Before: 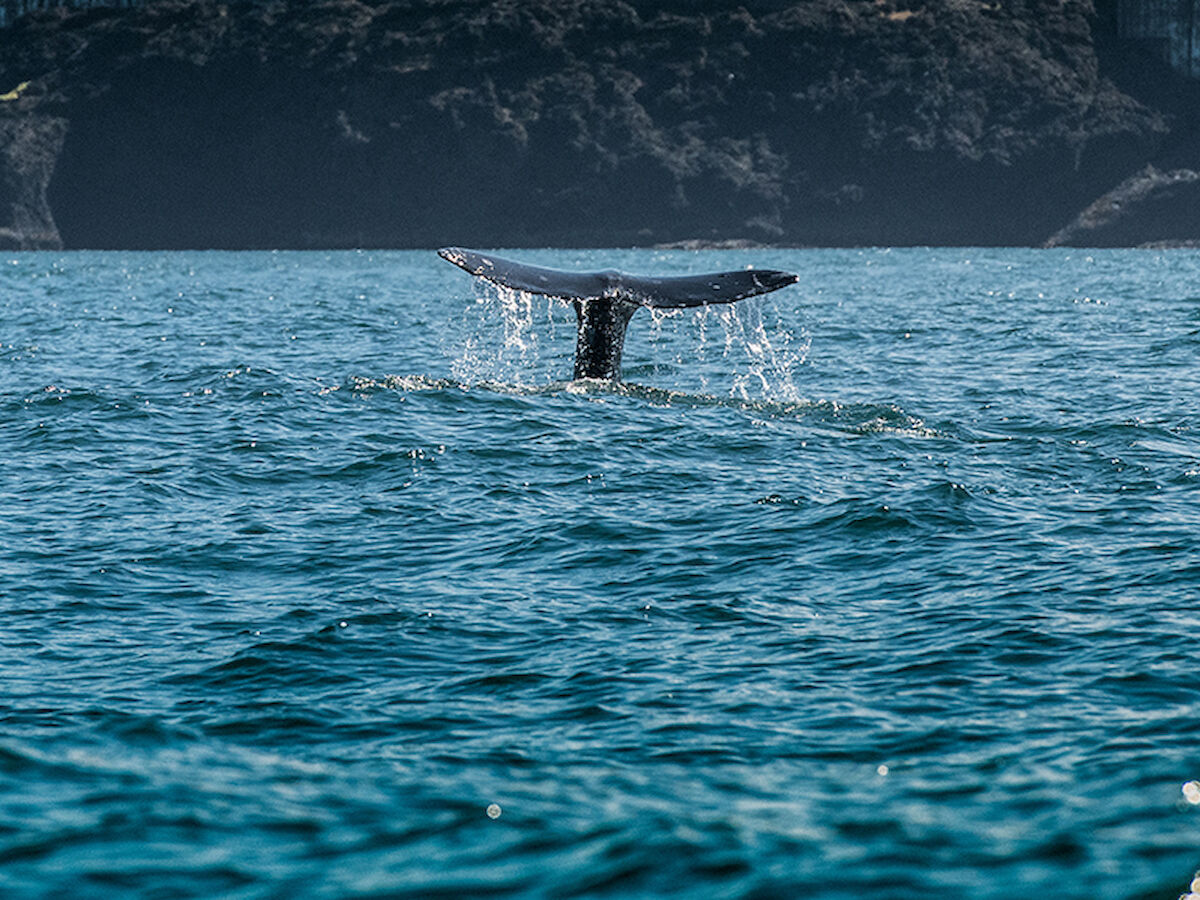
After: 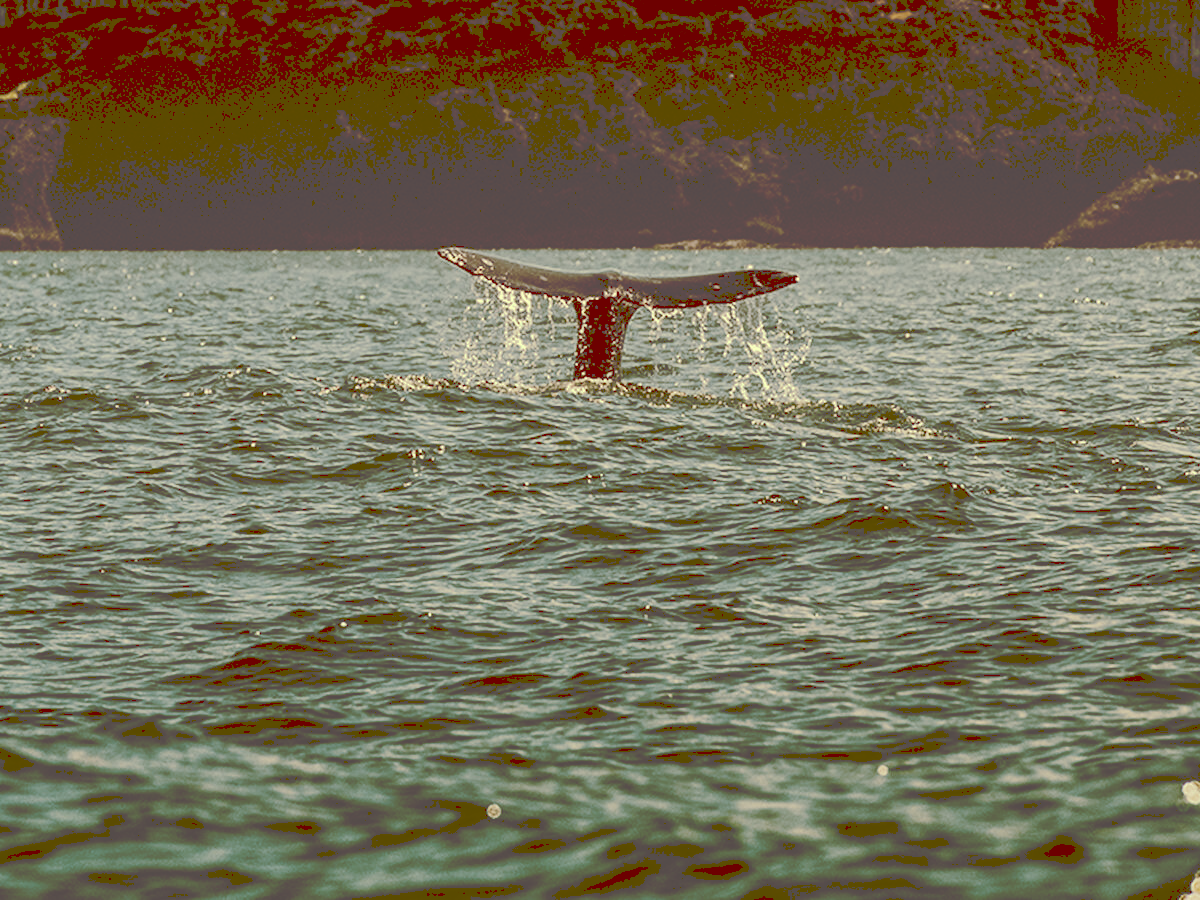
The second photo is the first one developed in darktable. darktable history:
tone curve: curves: ch0 [(0, 0) (0.003, 0.318) (0.011, 0.318) (0.025, 0.318) (0.044, 0.32) (0.069, 0.321) (0.1, 0.322) (0.136, 0.324) (0.177, 0.327) (0.224, 0.332) (0.277, 0.352) (0.335, 0.397) (0.399, 0.458) (0.468, 0.539) (0.543, 0.617) (0.623, 0.689) (0.709, 0.752) (0.801, 0.819) (0.898, 0.871) (1, 1)], preserve colors none
color look up table: target L [97.88, 86.44, 78.21, 78.67, 77.06, 64.81, 56.89, 48.34, 50.21, 39.14, 33.38, 13.99, 82.71, 84.06, 73.93, 76.78, 69.69, 64.44, 56.85, 63.23, 57.93, 49.68, 45.64, 42.71, 33.94, 31.43, 25.65, 11.24, 99.74, 85.4, 74.91, 81.48, 65.81, 87.07, 73.02, 48.77, 76.17, 49.45, 49.57, 33.22, 14.91, 29.94, 12.53, 12.7, 11.32, 66.12, 46.91, 46.54, 32.06], target a [-22.87, -27.62, -40.54, -41.28, -12.08, -7.44, -27.85, -34.91, -13.27, -14.29, -10.18, 37.8, 1.06, 1.776, 17.02, 17.72, 39.27, 46.37, 11.98, 21.9, 42.54, 33.69, 13.25, 43.54, 15.01, 28.5, 26.8, 47.84, -5.241, 11.82, 3.589, 6.832, 7.57, 8.91, 12.28, 8.27, 15.27, 44.61, 14.54, 23.37, 41.67, 24.71, 50.34, 50.67, 48, -31.35, -12.04, -8.613, -0.772], target b [50.12, 54.81, 35.7, 50.05, 31.89, 37.55, 37.32, 82.75, 21.59, 67.04, 57.04, 23.8, 64.86, 32.76, 51.83, 36.32, 31.24, 48.57, 97.42, 28.22, 99.32, 84.88, 78.16, 73.2, 58, 53.73, 43.91, 19.06, 33.83, 19.81, 4.358, 17.31, 24.14, 16.24, -4.728, 23.97, -1.582, 16.23, 15.49, 20.44, 25.36, -13.55, 21.27, 21.47, 19.16, 11.2, 10.91, -5.874, 54.68], num patches 49
